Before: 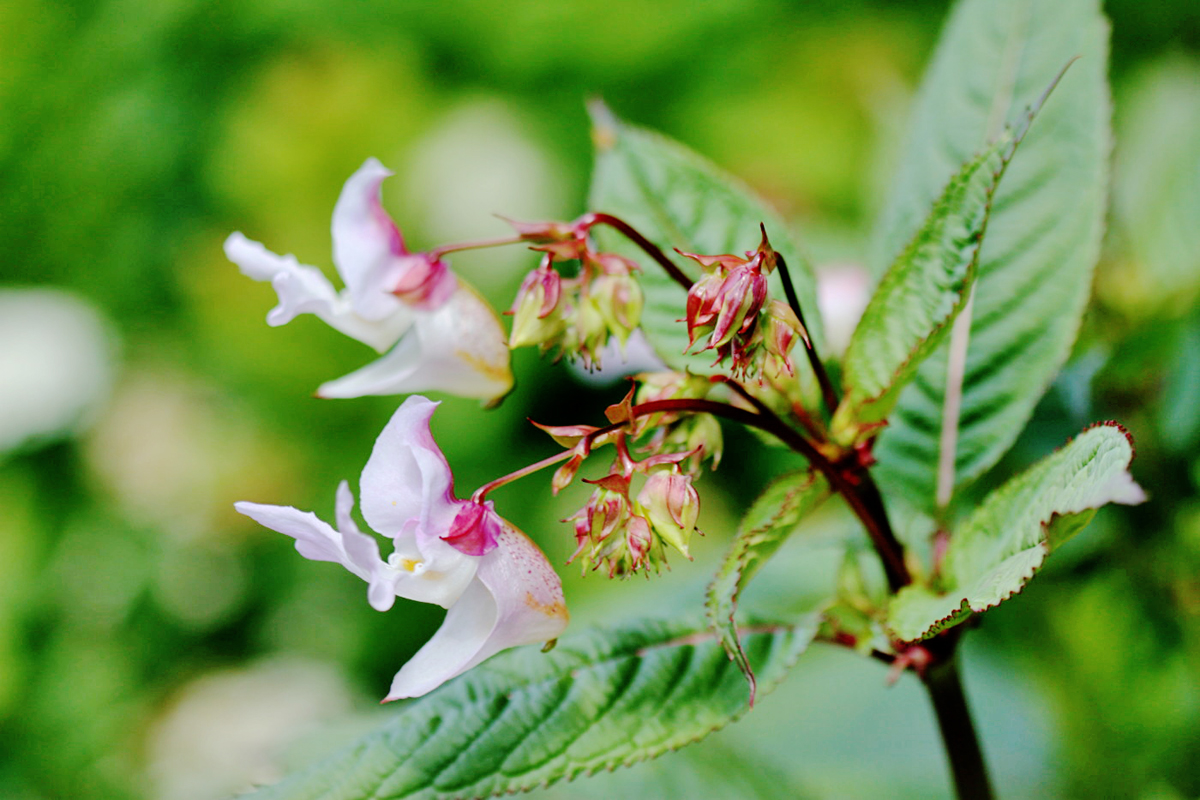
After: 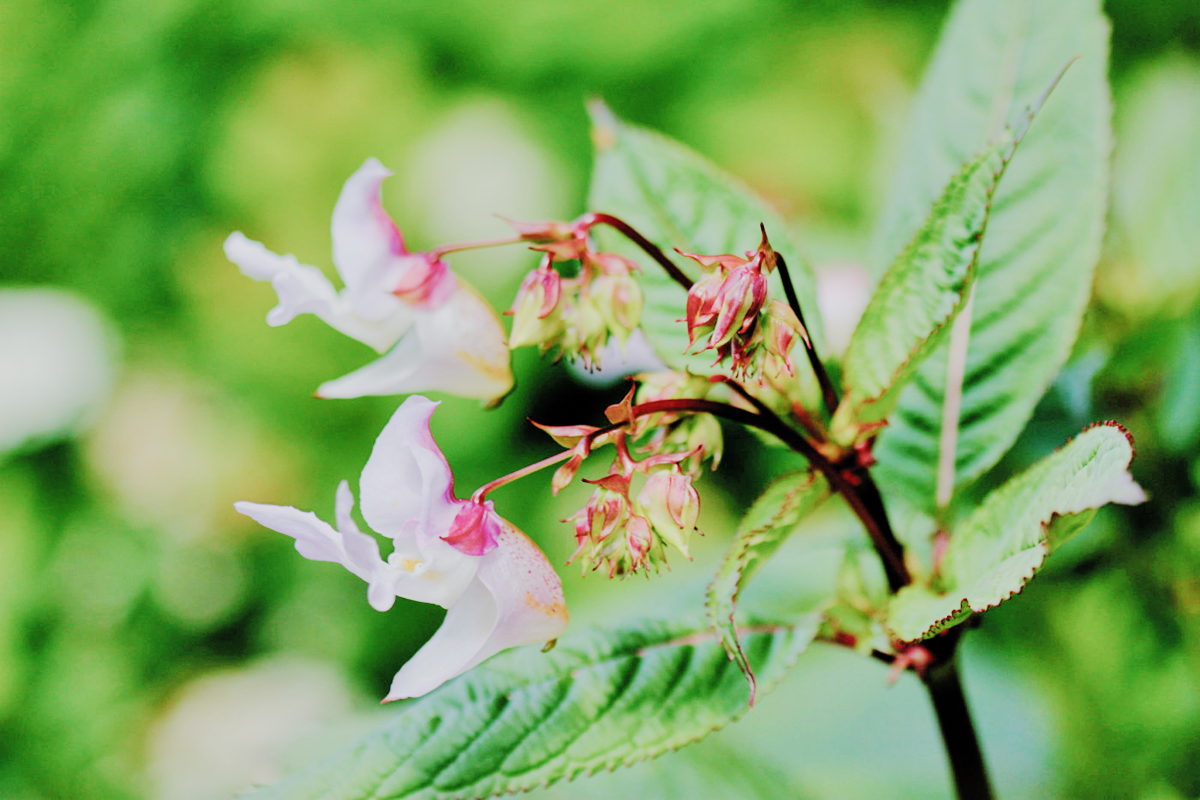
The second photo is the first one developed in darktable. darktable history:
filmic rgb: black relative exposure -7.65 EV, white relative exposure 4.56 EV, hardness 3.61, color science v5 (2021), contrast in shadows safe, contrast in highlights safe
exposure: exposure 0.74 EV, compensate exposure bias true, compensate highlight preservation false
